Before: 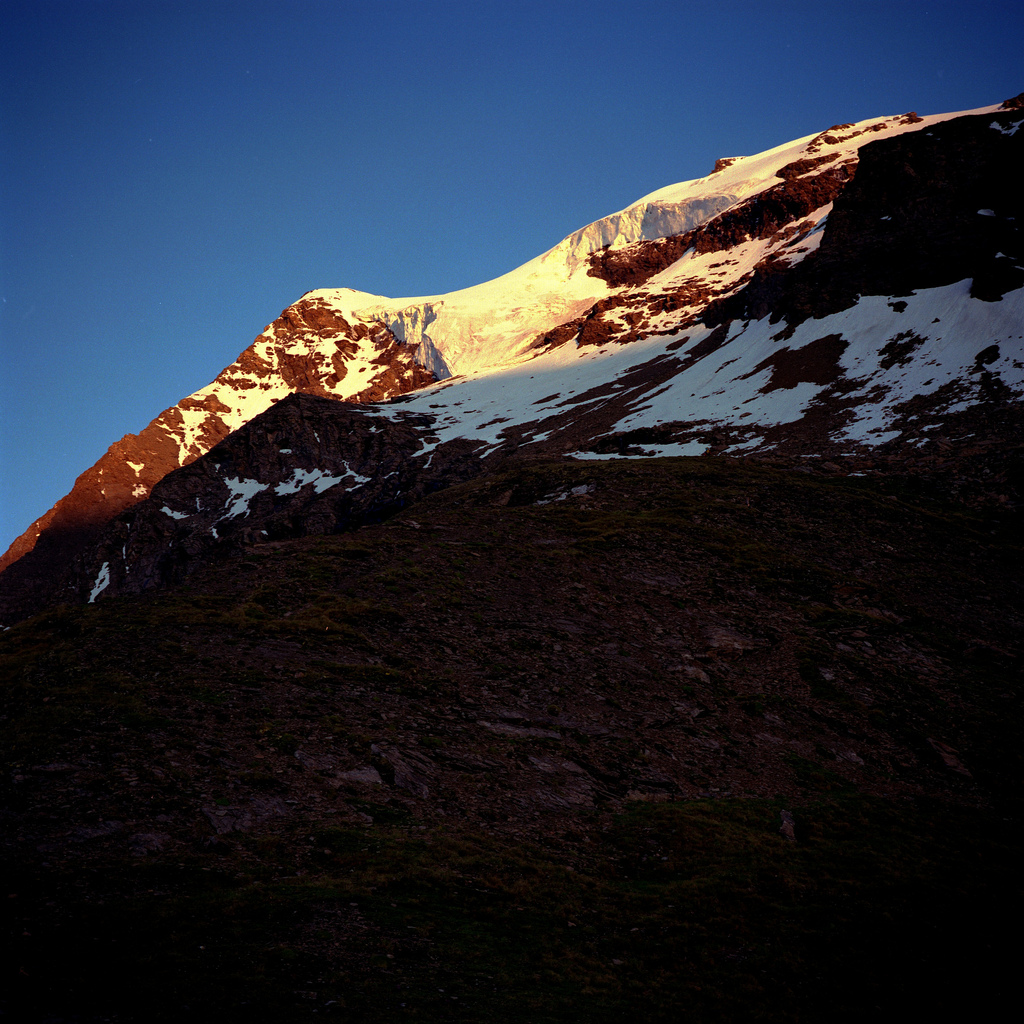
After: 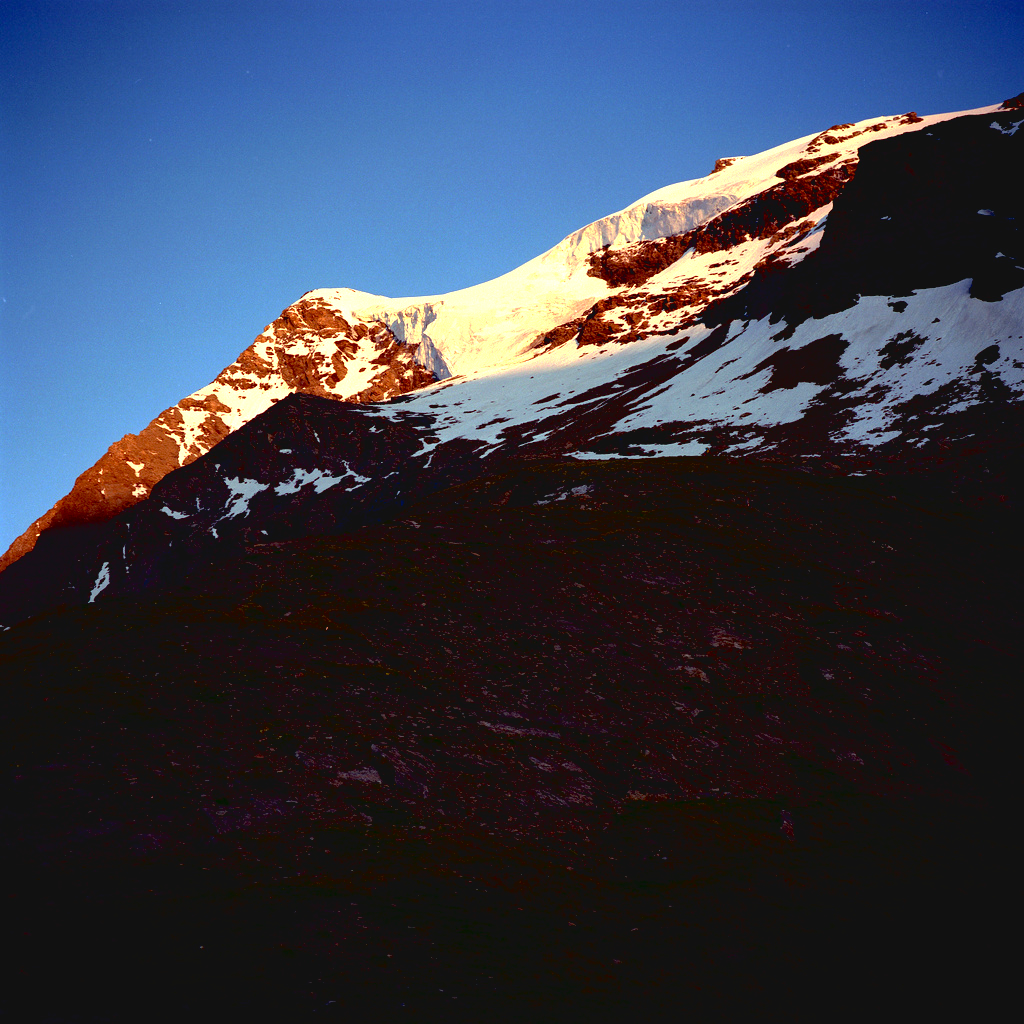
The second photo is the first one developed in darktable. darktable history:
exposure: black level correction 0.01, exposure 1 EV, compensate highlight preservation false
contrast brightness saturation: contrast -0.105, saturation -0.093
